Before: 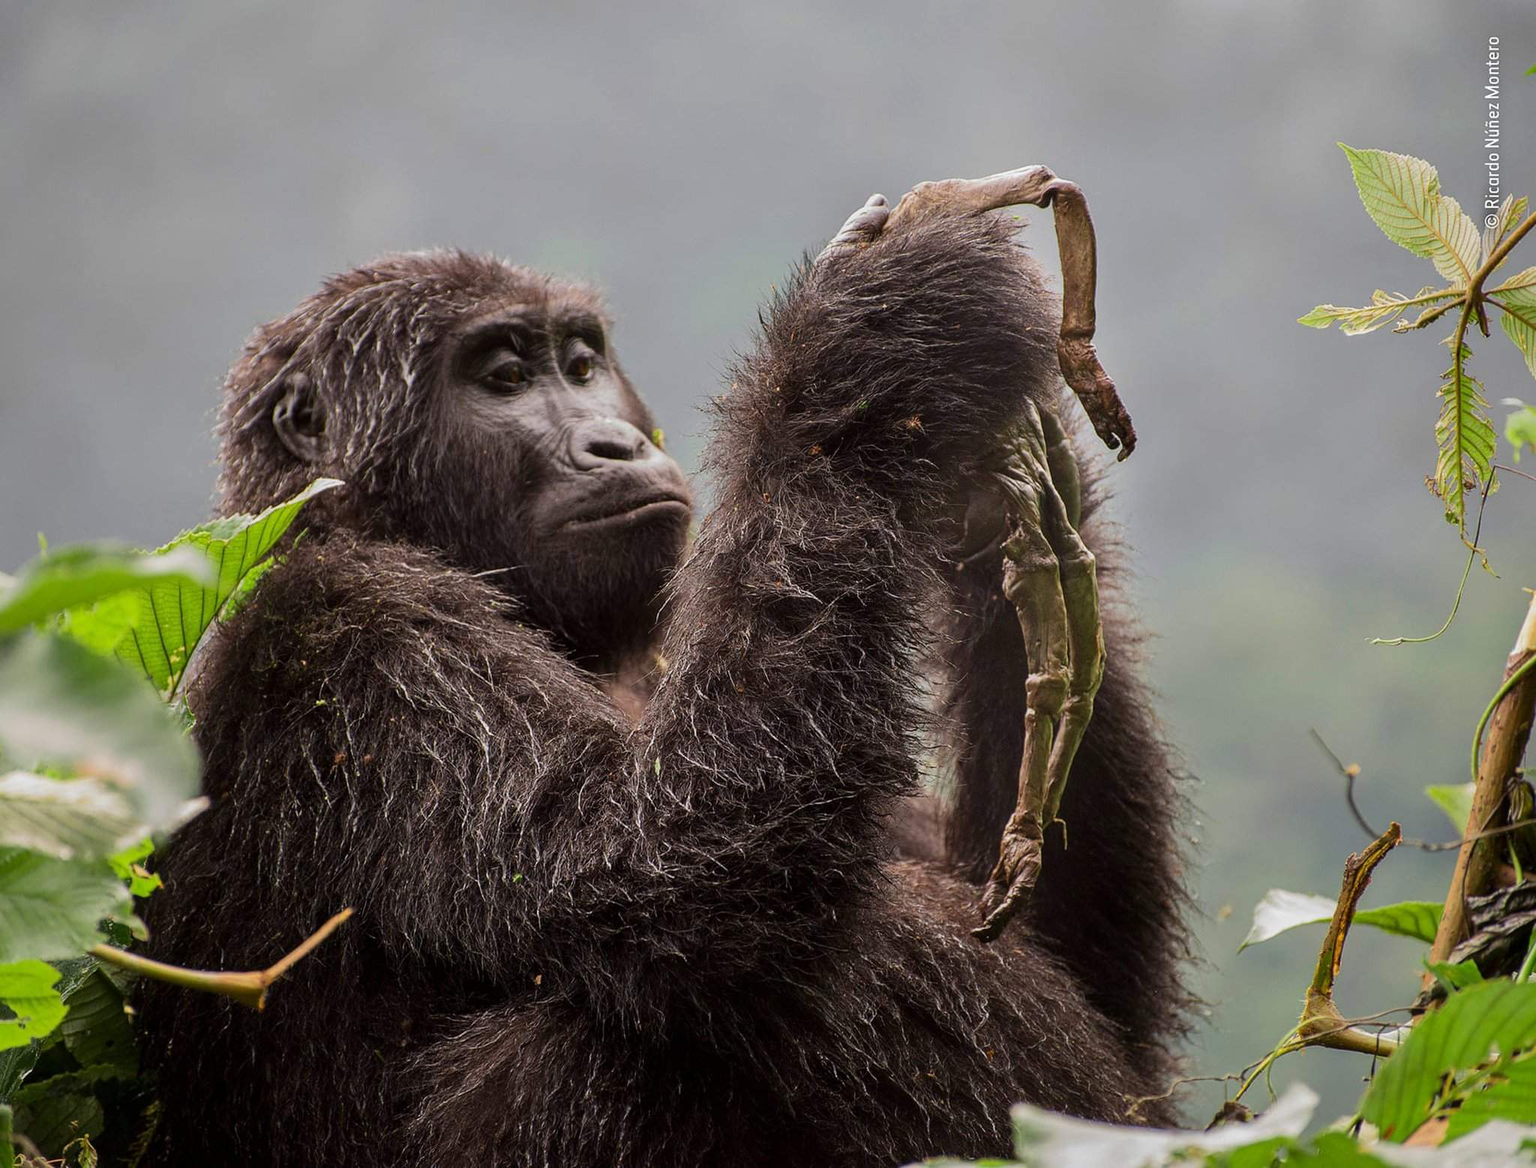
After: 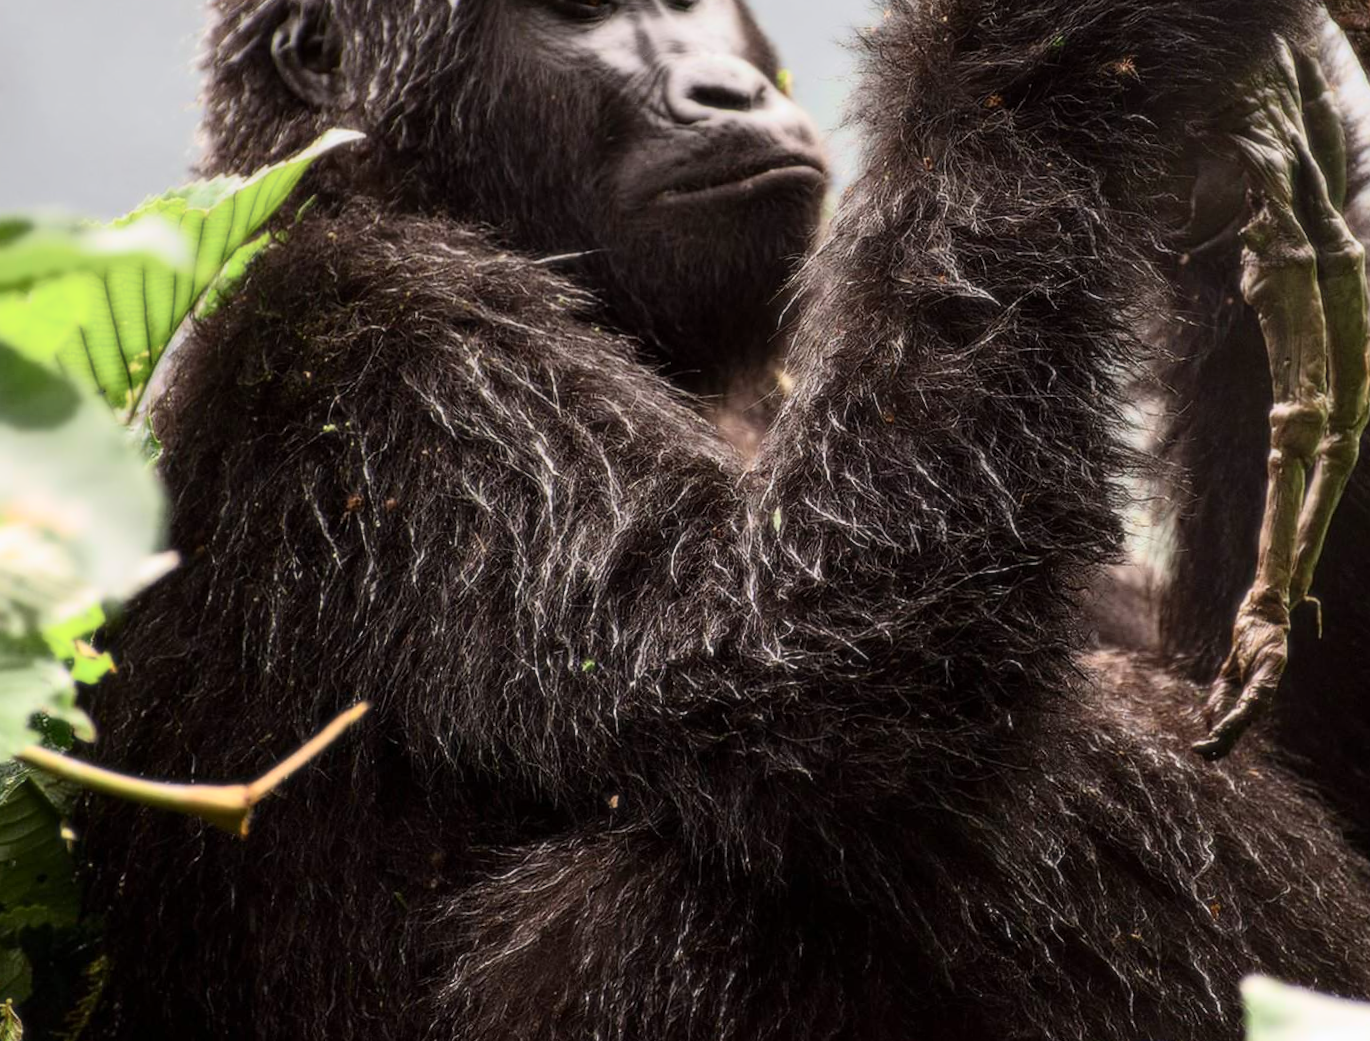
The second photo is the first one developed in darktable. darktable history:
crop and rotate: angle -0.82°, left 3.85%, top 31.828%, right 27.992%
bloom: size 0%, threshold 54.82%, strength 8.31%
graduated density: rotation -0.352°, offset 57.64
contrast brightness saturation: contrast 0.15, brightness 0.05
